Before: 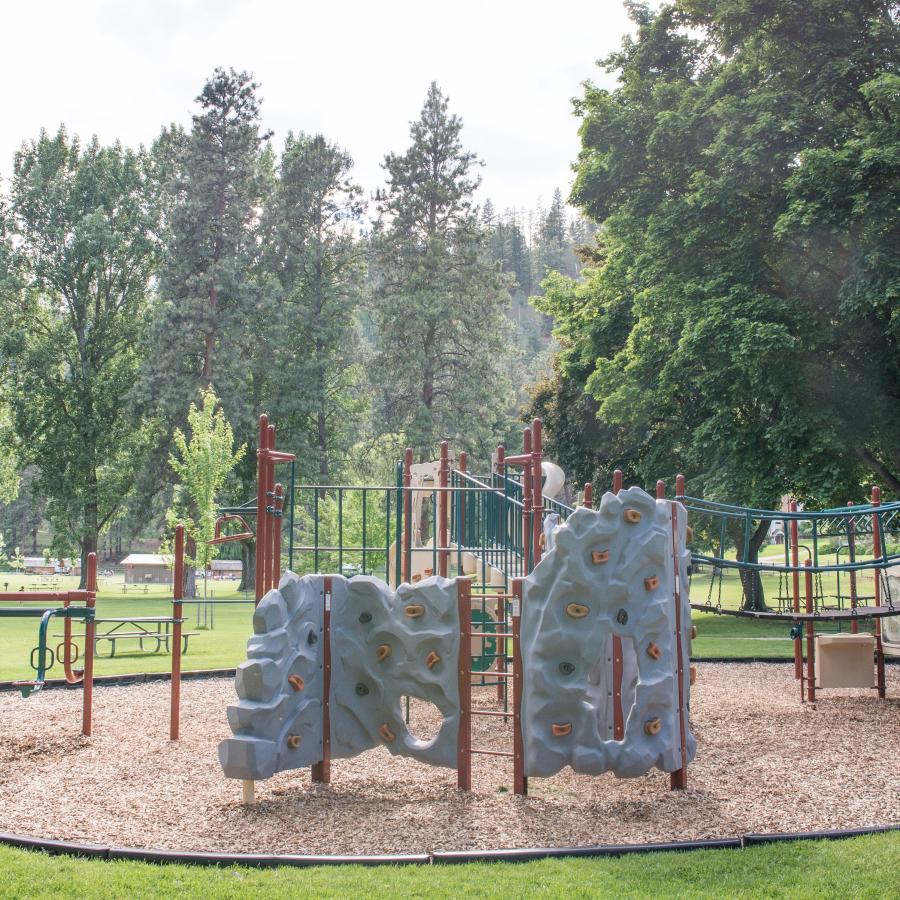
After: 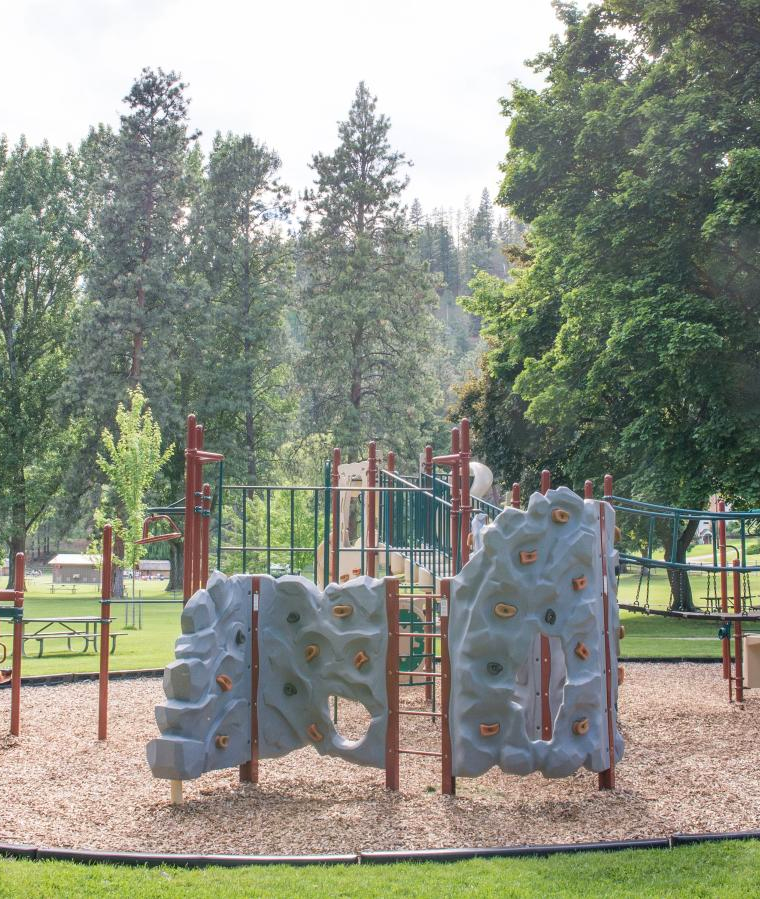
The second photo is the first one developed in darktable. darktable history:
color balance rgb: perceptual saturation grading › global saturation 0.739%, global vibrance 20%
crop: left 8.053%, right 7.482%
